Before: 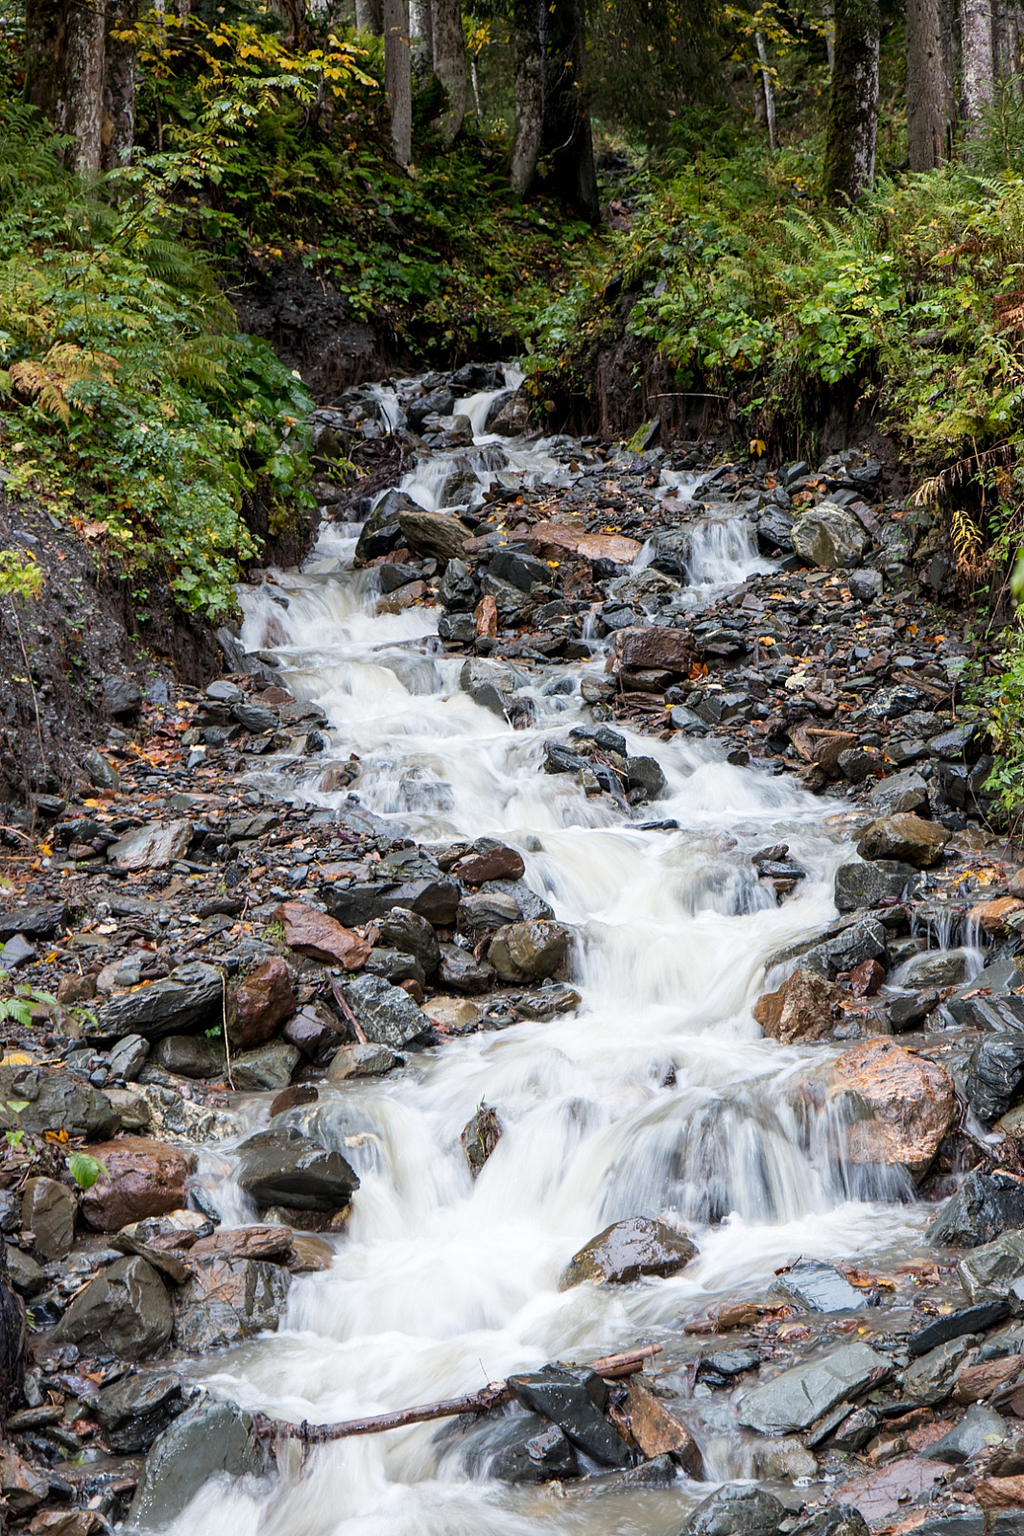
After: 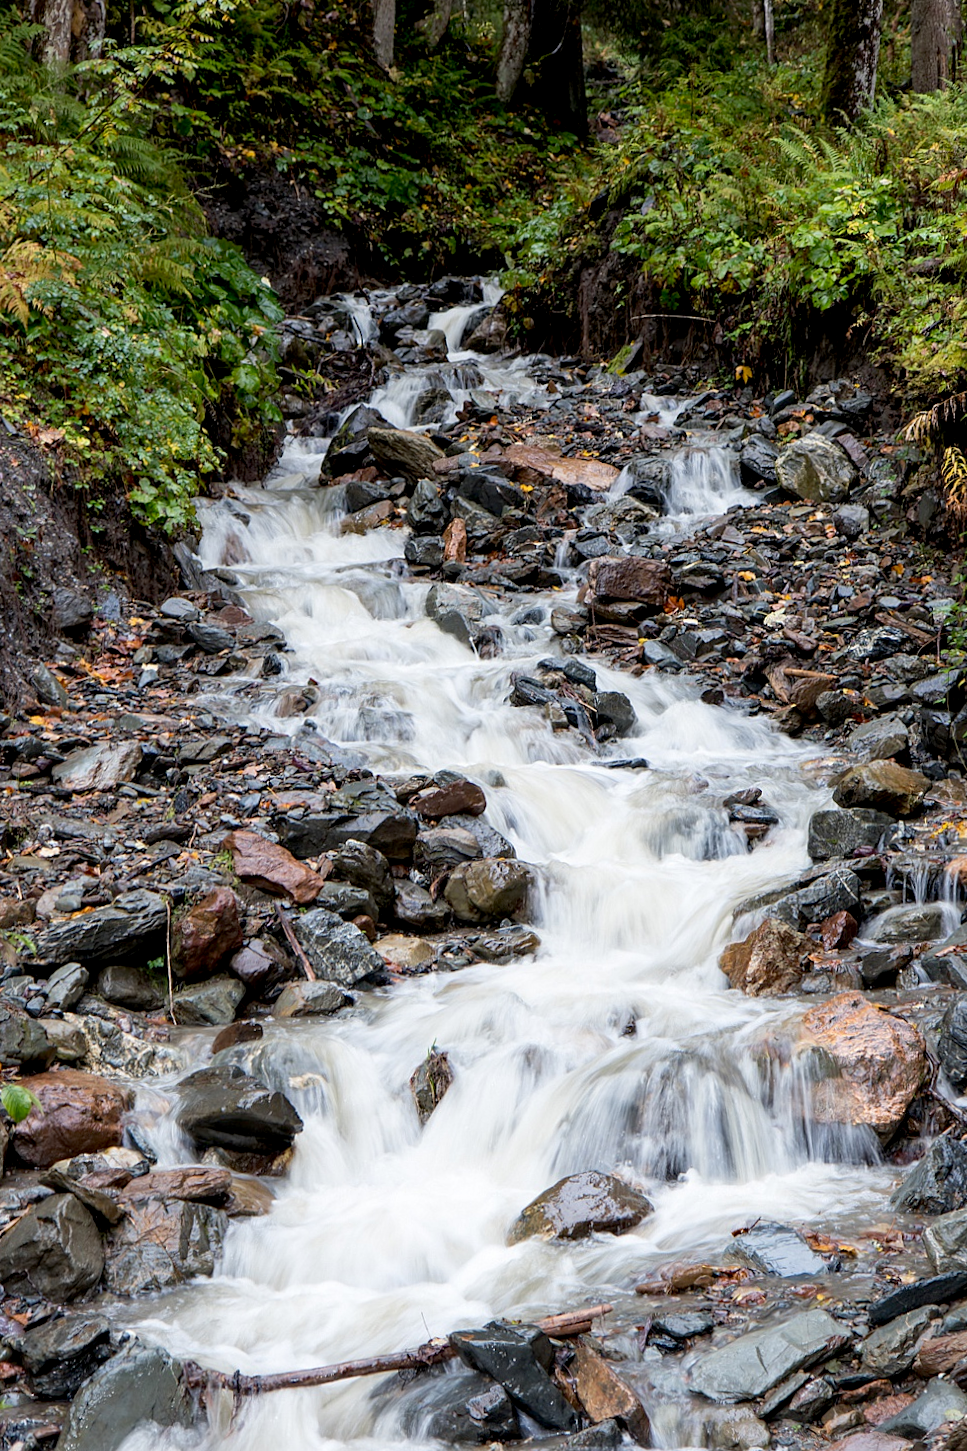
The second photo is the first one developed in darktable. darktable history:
crop and rotate: angle -1.96°, left 3.097%, top 4.154%, right 1.586%, bottom 0.529%
exposure: black level correction 0.007, compensate highlight preservation false
